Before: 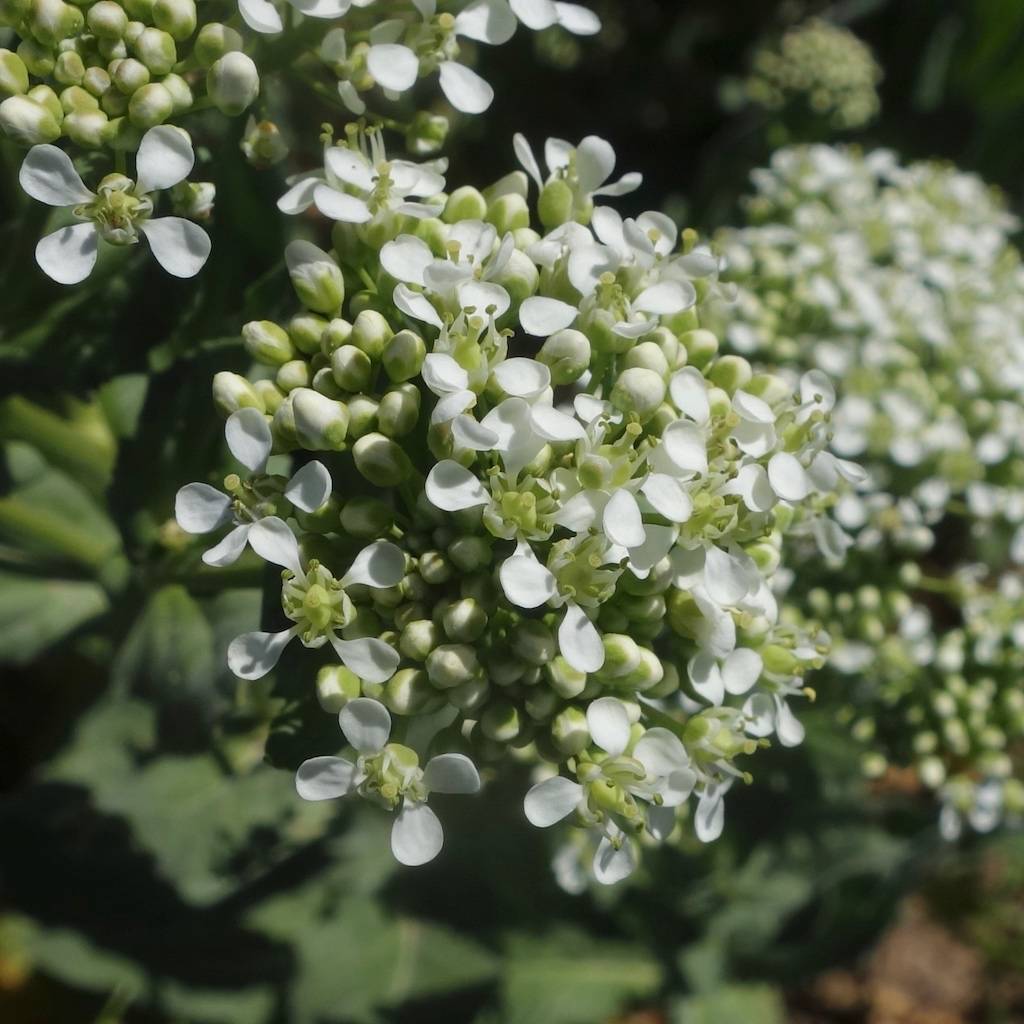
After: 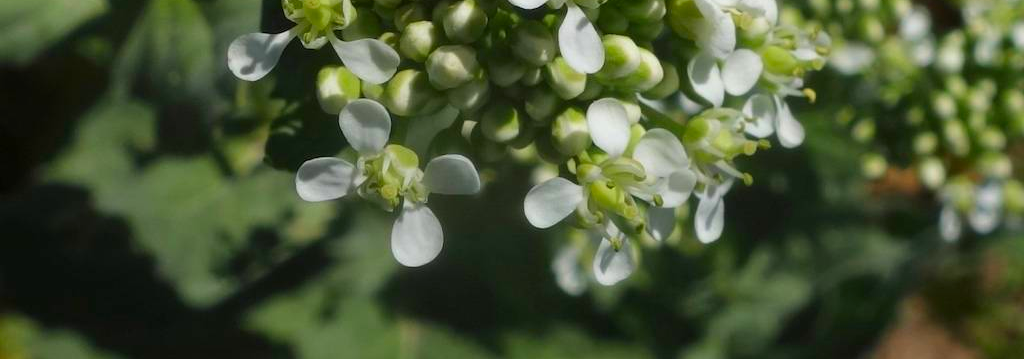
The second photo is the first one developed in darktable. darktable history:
color correction: highlights b* 0.055, saturation 1.31
crop and rotate: top 58.5%, bottom 6.403%
